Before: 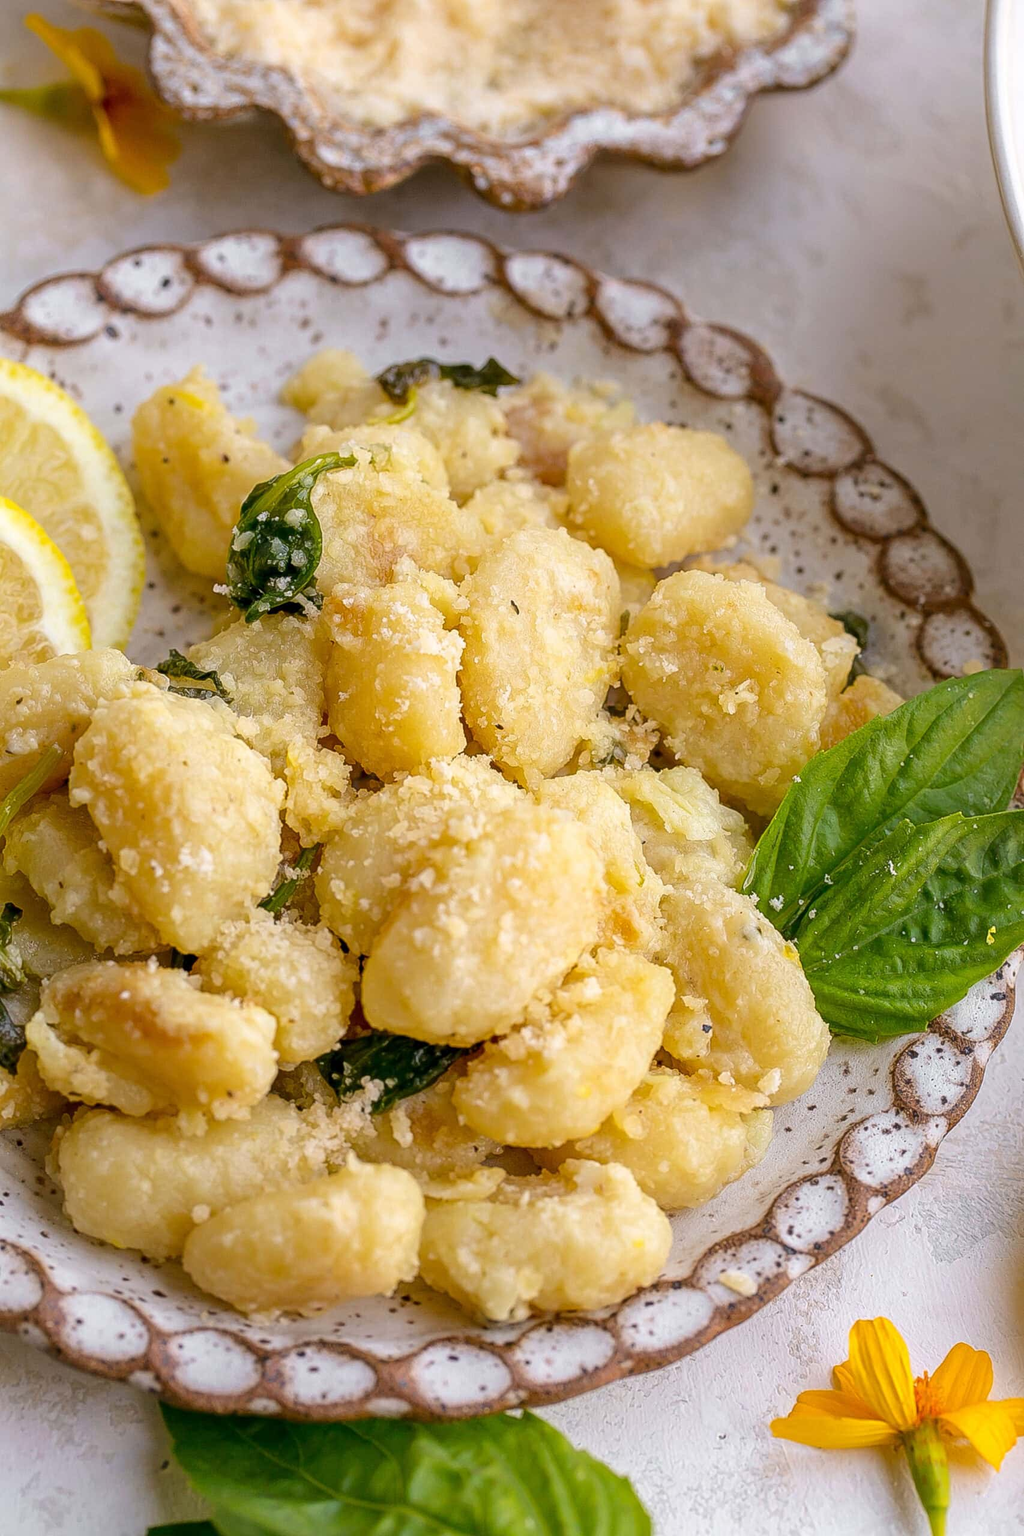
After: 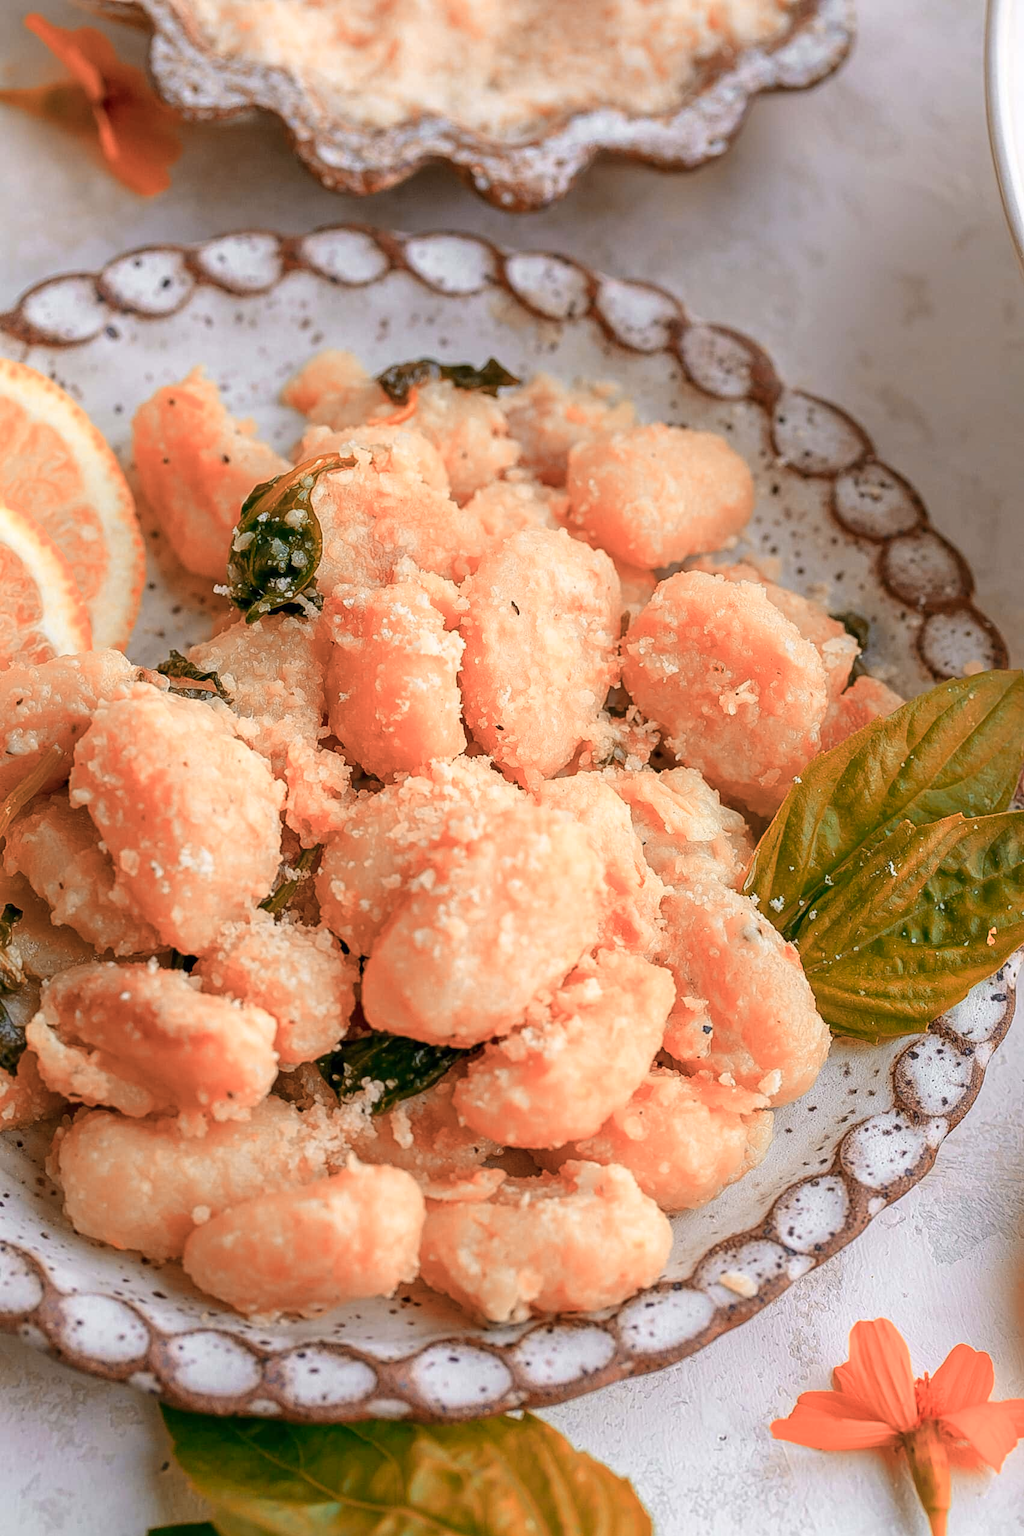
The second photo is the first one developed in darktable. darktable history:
crop: bottom 0.073%
color zones: curves: ch2 [(0, 0.5) (0.084, 0.497) (0.323, 0.335) (0.4, 0.497) (1, 0.5)]
